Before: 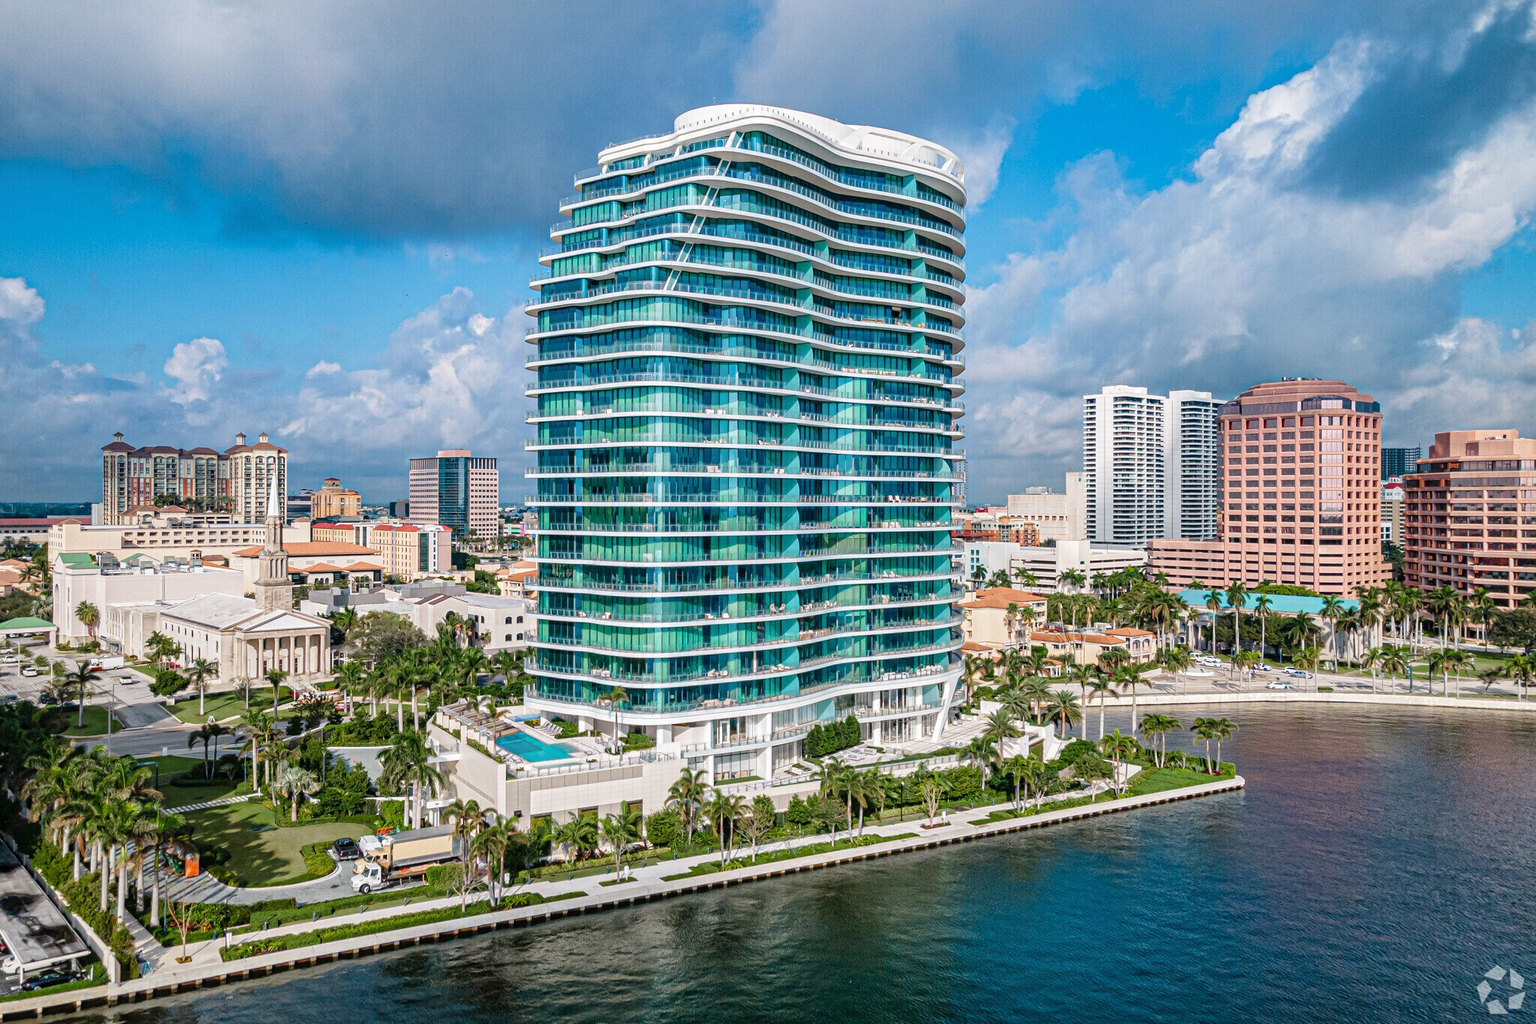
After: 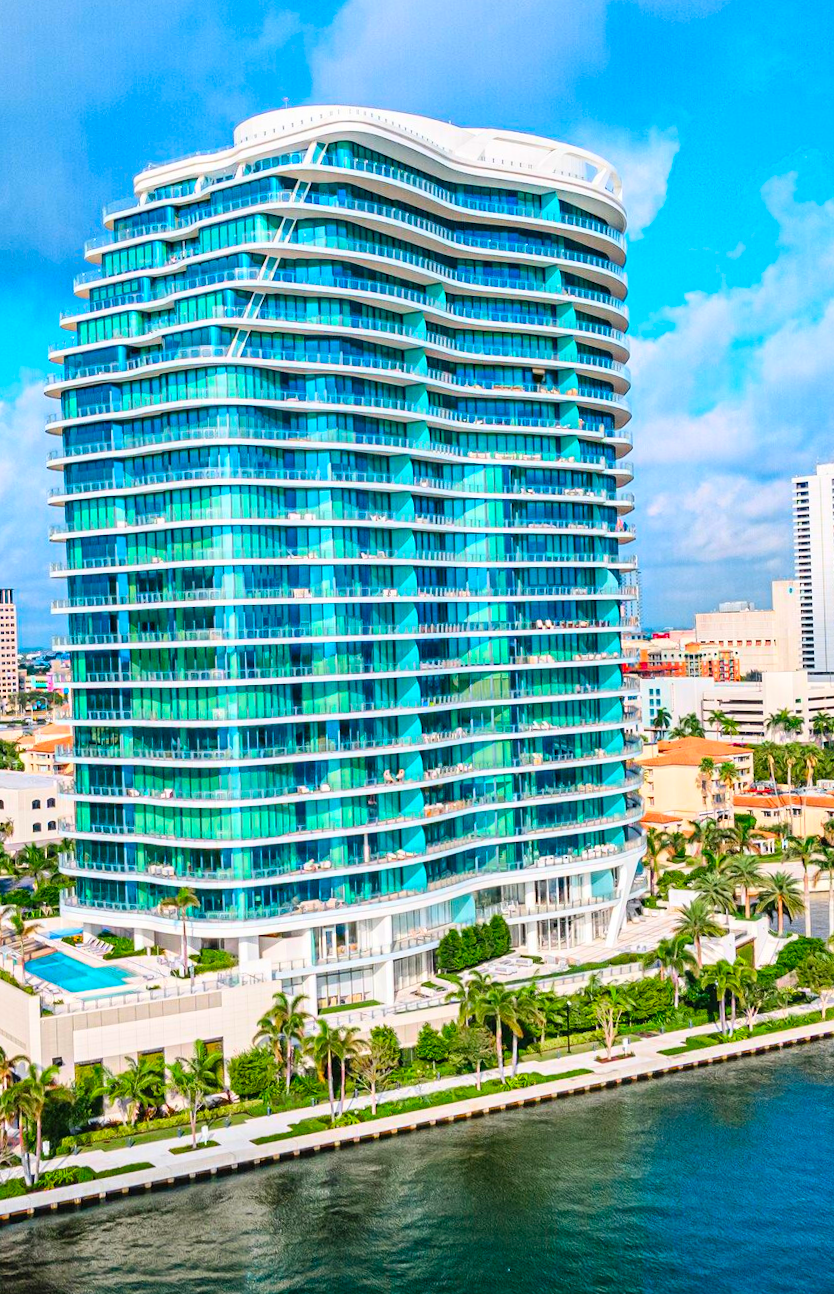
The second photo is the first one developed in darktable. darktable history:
contrast brightness saturation: contrast 0.2, brightness 0.2, saturation 0.8
crop: left 31.229%, right 27.105%
rotate and perspective: rotation -2°, crop left 0.022, crop right 0.978, crop top 0.049, crop bottom 0.951
